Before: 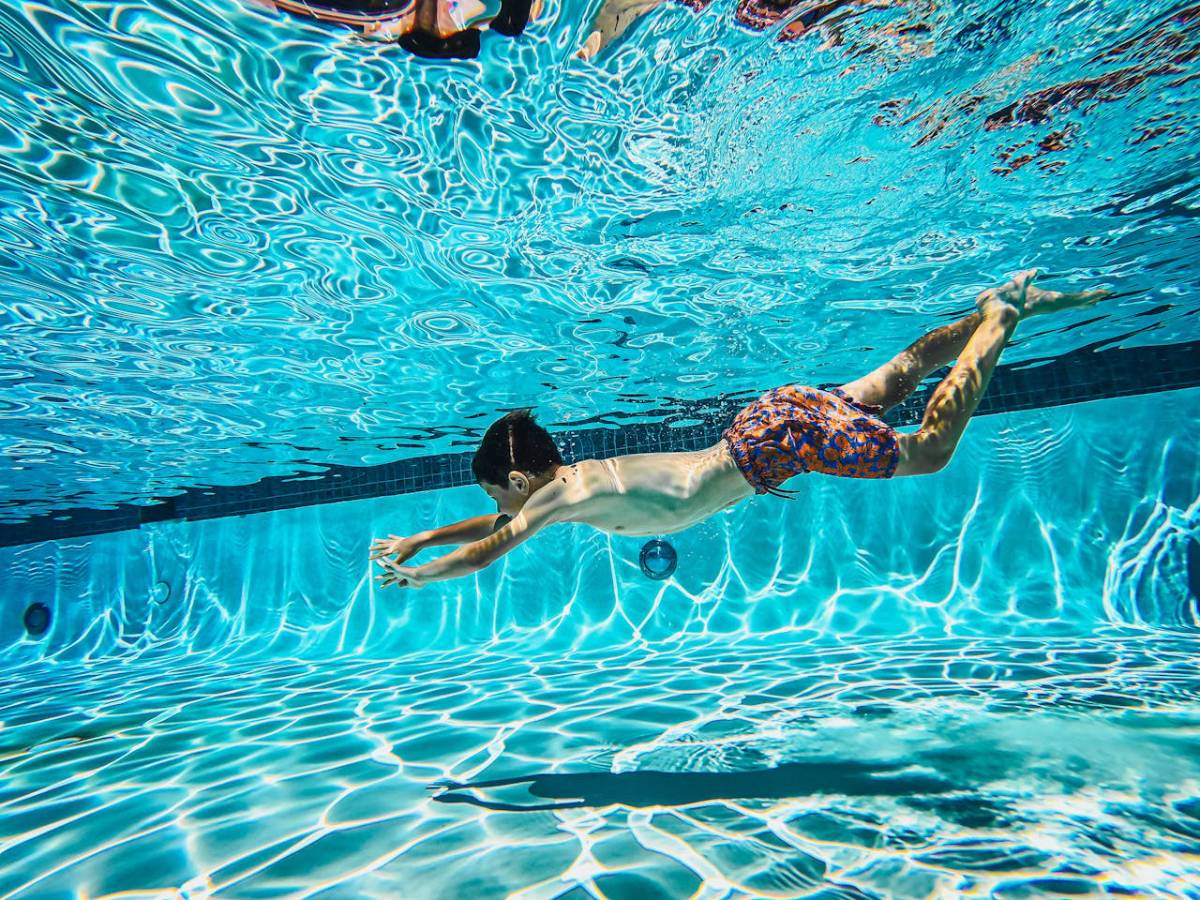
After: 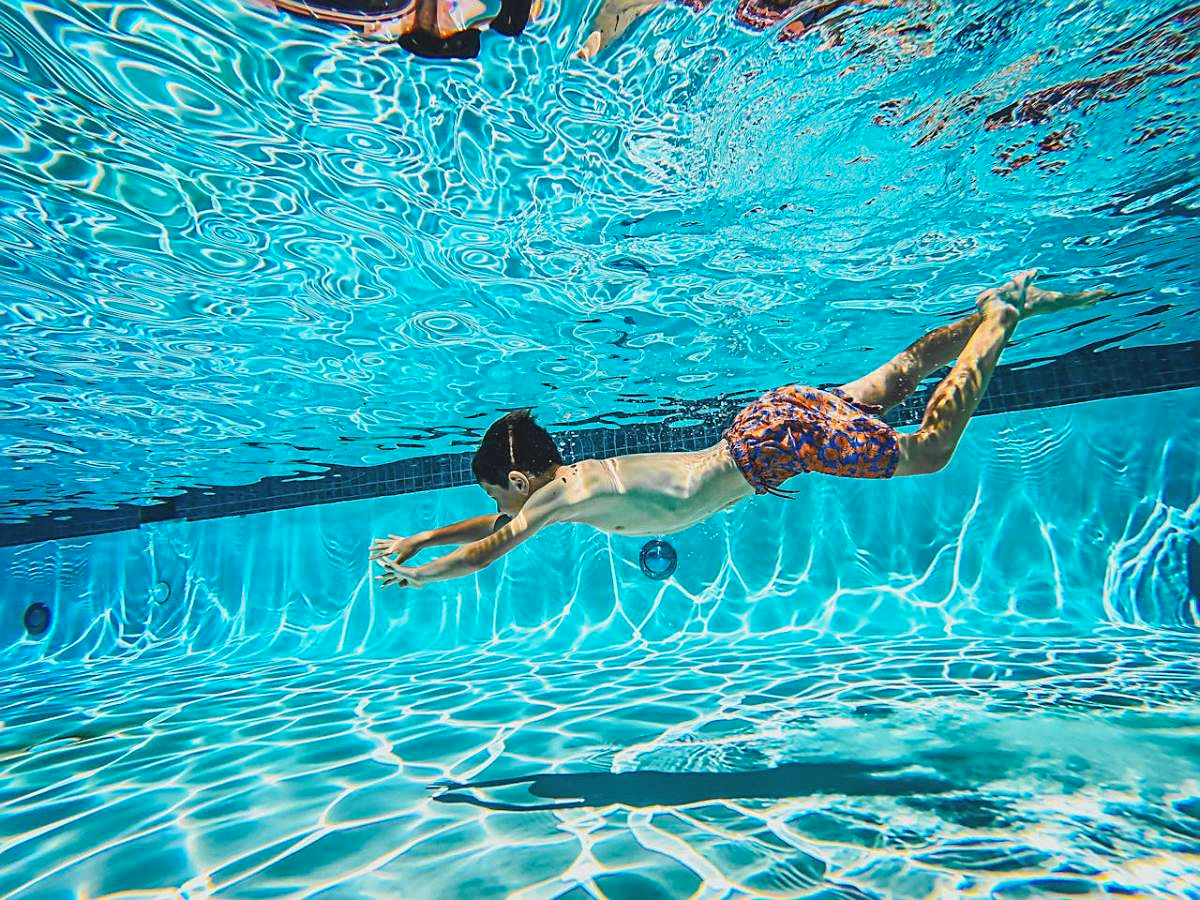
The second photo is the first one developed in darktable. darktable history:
contrast brightness saturation: contrast -0.098, brightness 0.042, saturation 0.08
sharpen: on, module defaults
exposure: exposure 0.014 EV, compensate highlight preservation false
